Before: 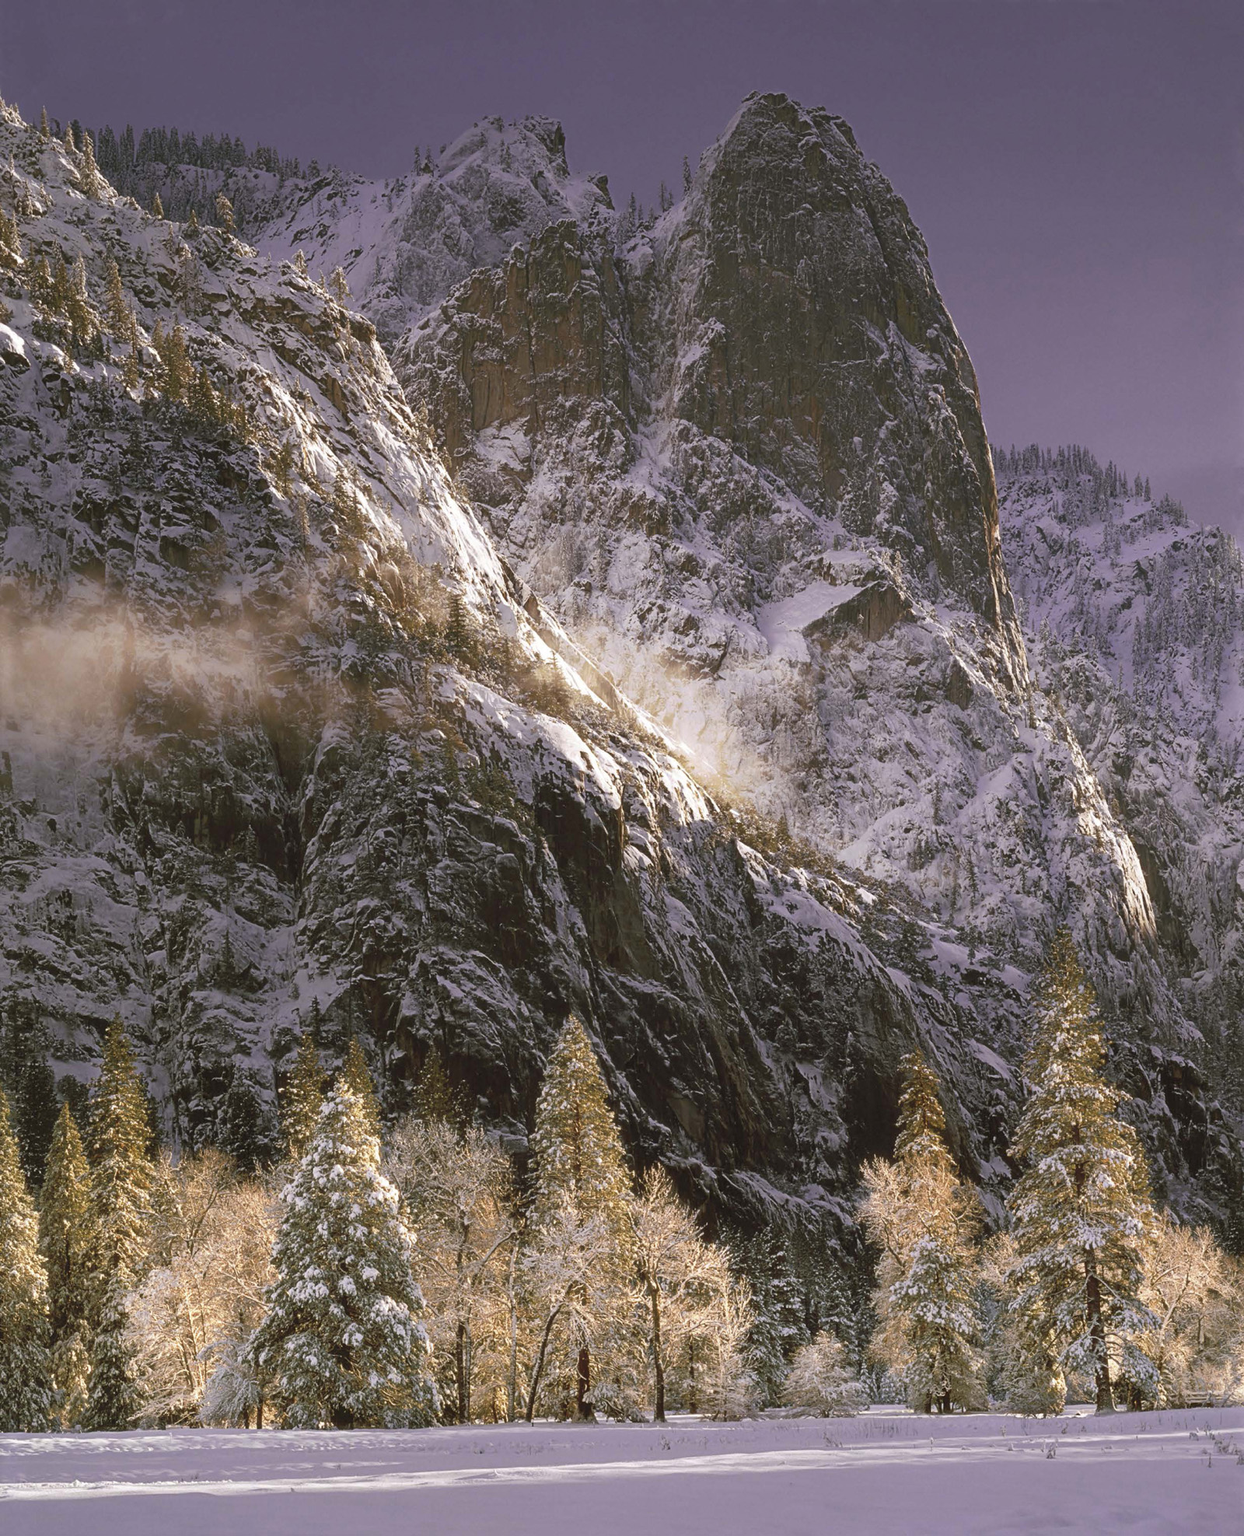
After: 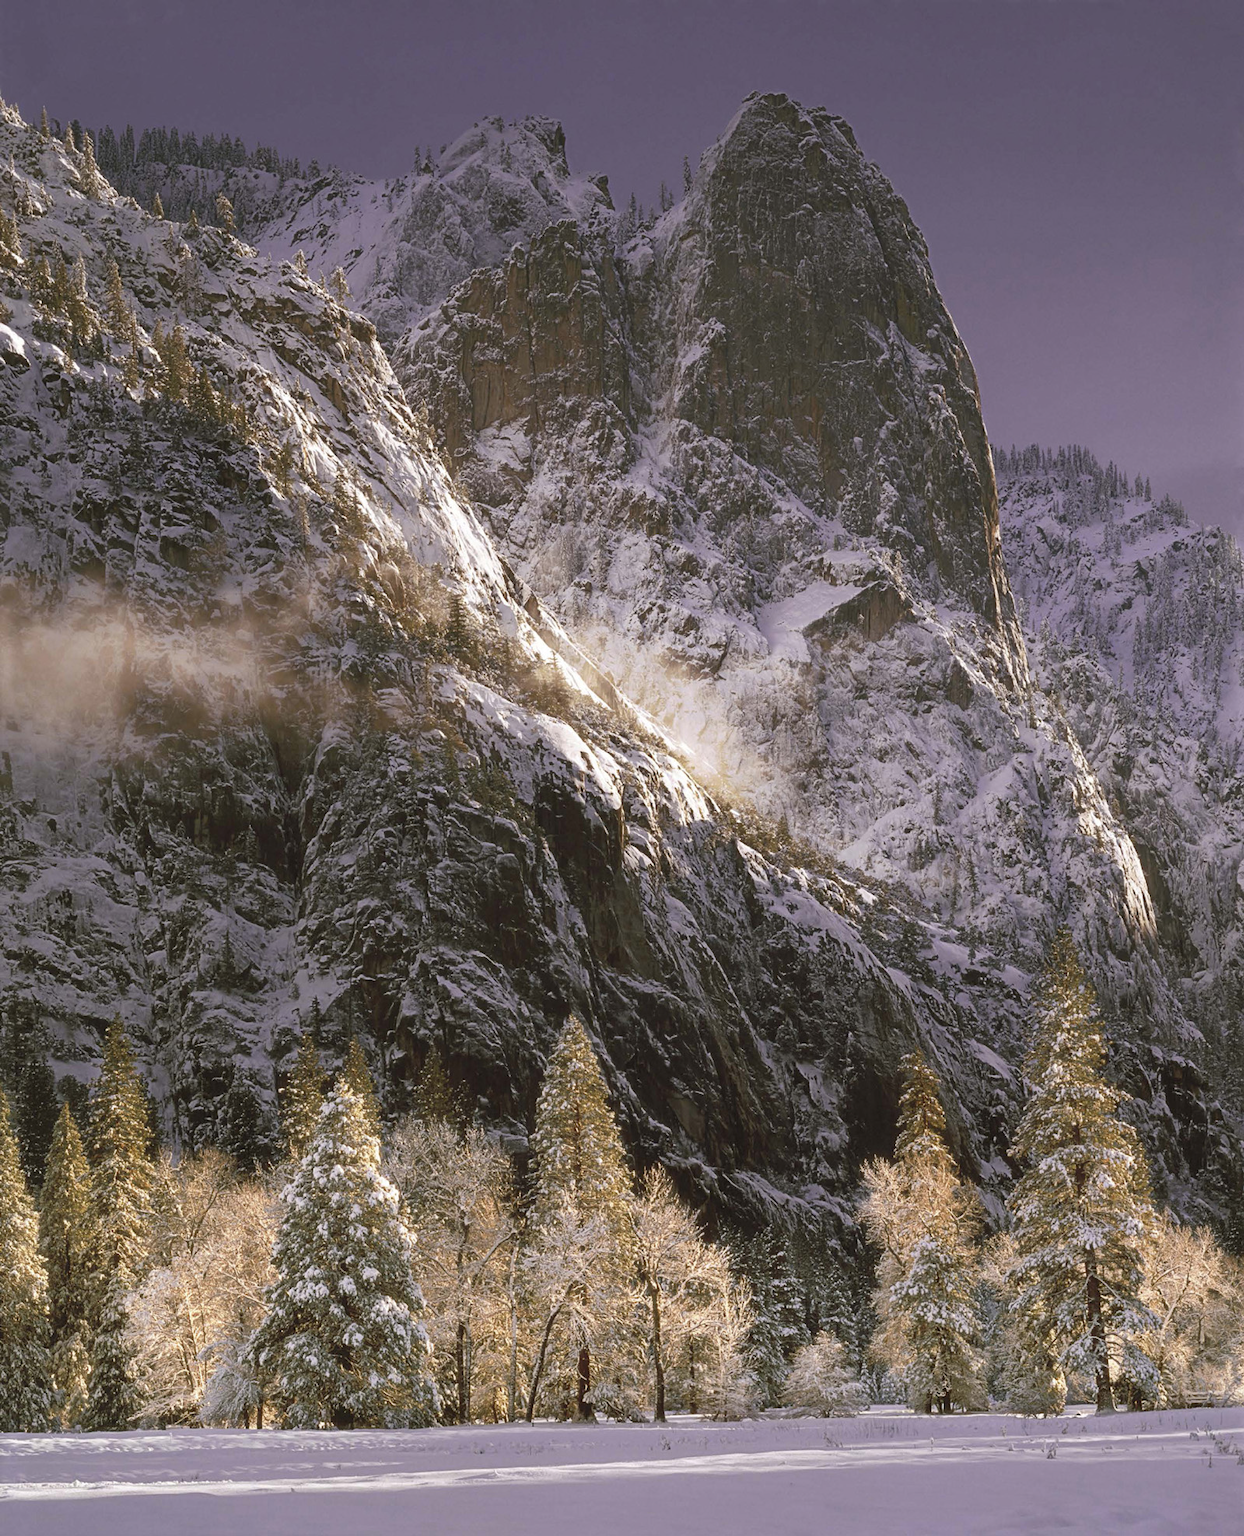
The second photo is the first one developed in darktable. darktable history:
contrast brightness saturation: saturation -0.053
